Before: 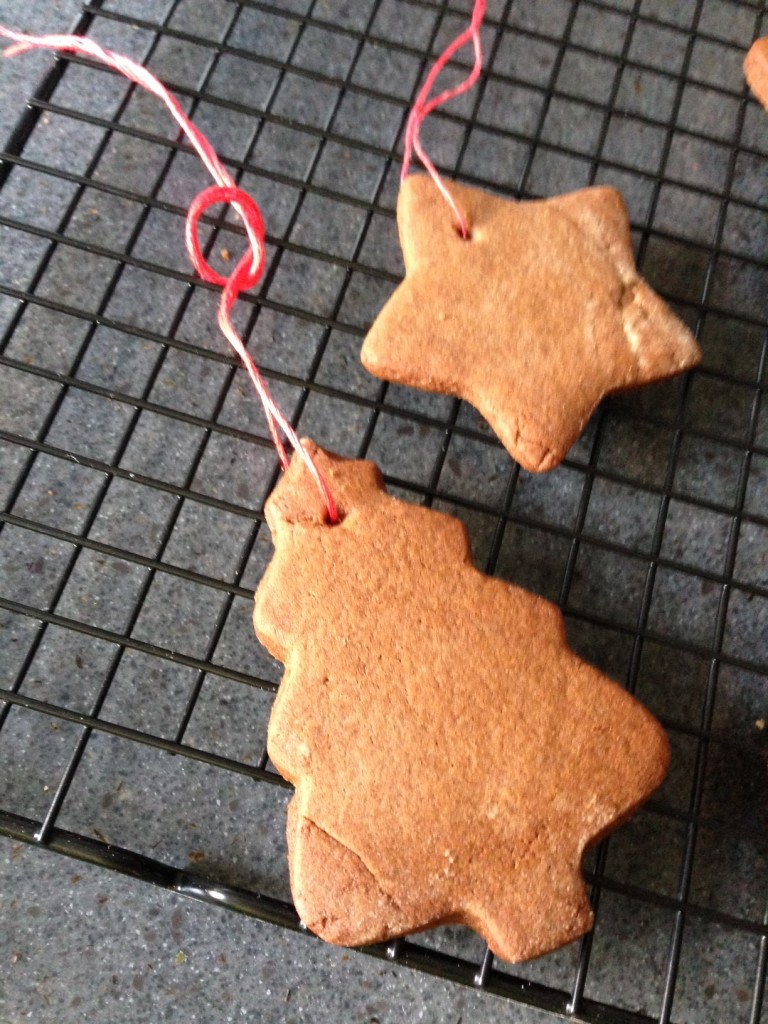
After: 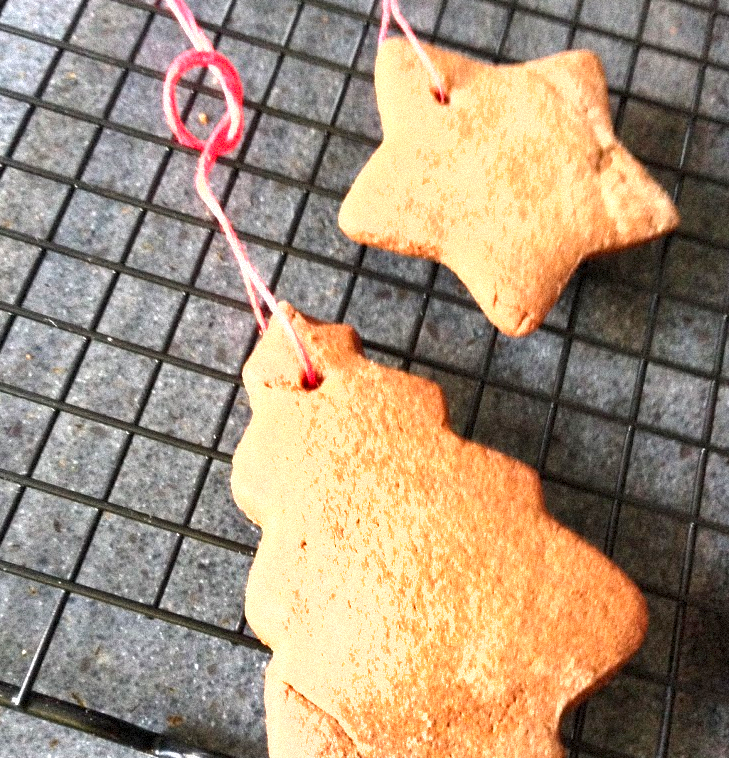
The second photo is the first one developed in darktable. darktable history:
grain: coarseness 9.38 ISO, strength 34.99%, mid-tones bias 0%
exposure: black level correction 0.001, exposure 1.129 EV, compensate exposure bias true, compensate highlight preservation false
crop and rotate: left 2.991%, top 13.302%, right 1.981%, bottom 12.636%
tone equalizer: on, module defaults
shadows and highlights: low approximation 0.01, soften with gaussian
